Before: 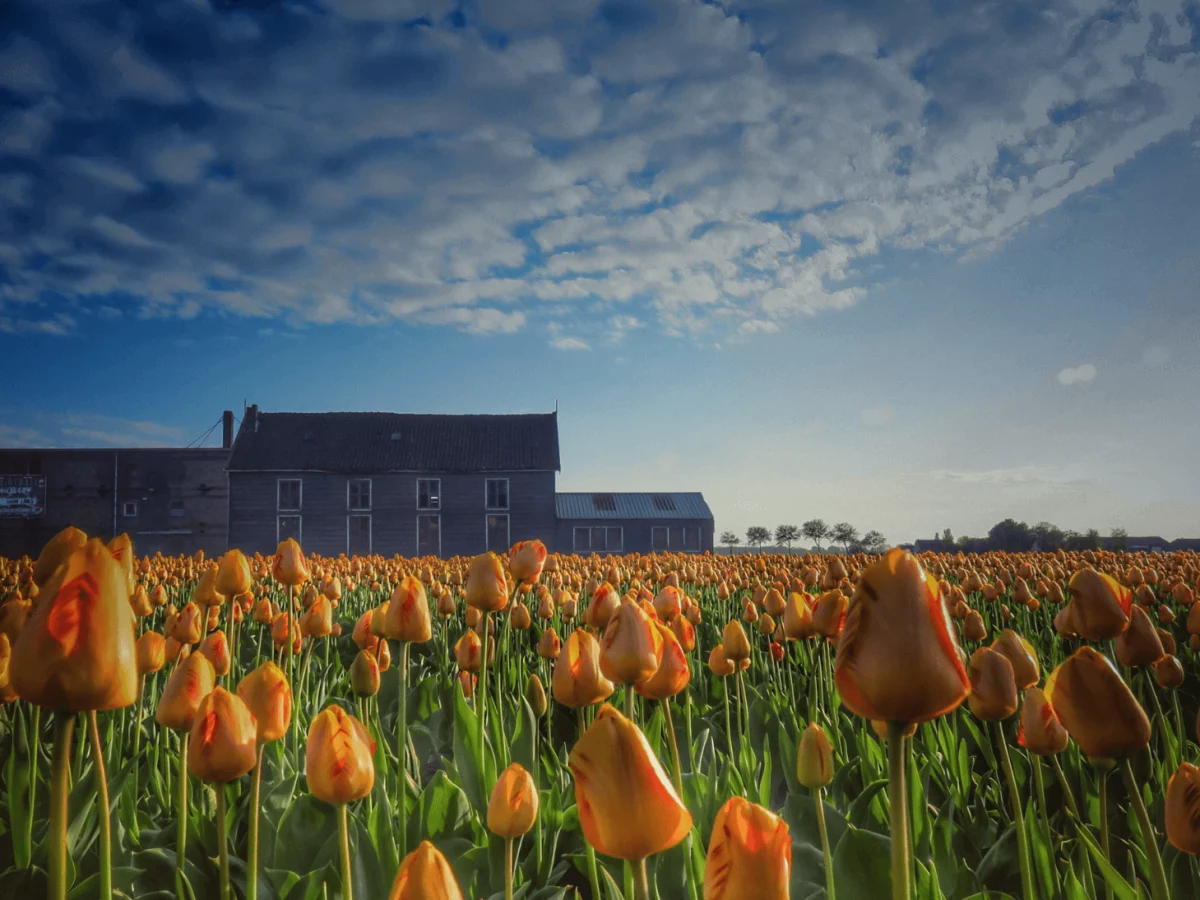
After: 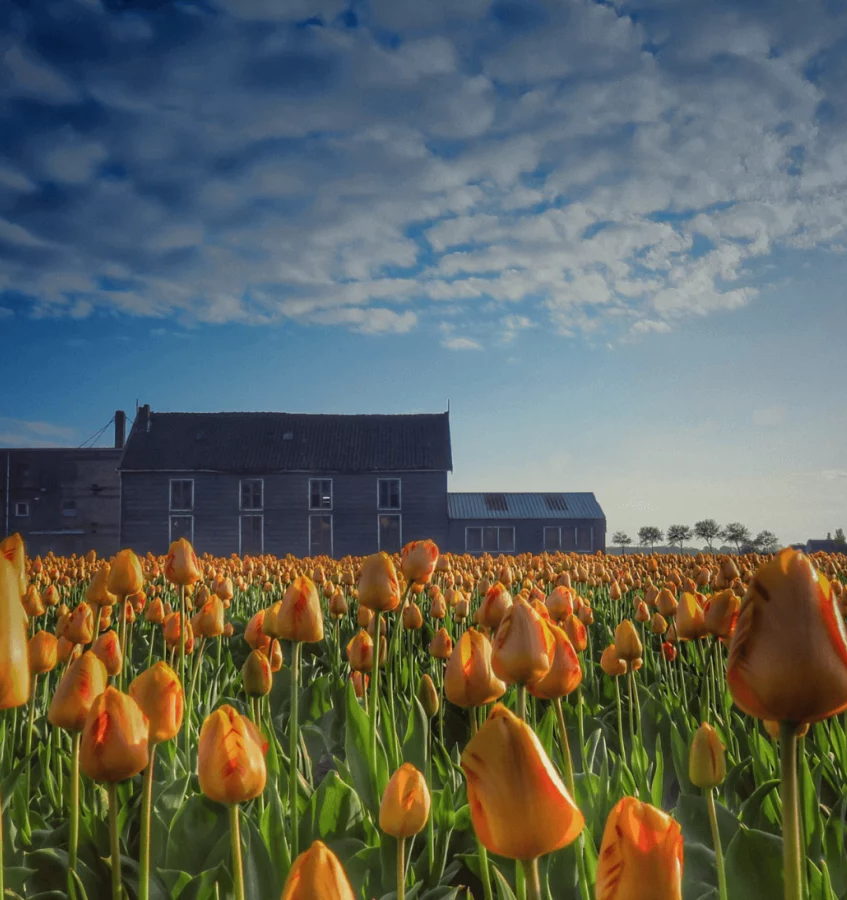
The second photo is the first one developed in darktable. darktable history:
crop and rotate: left 9.043%, right 20.323%
